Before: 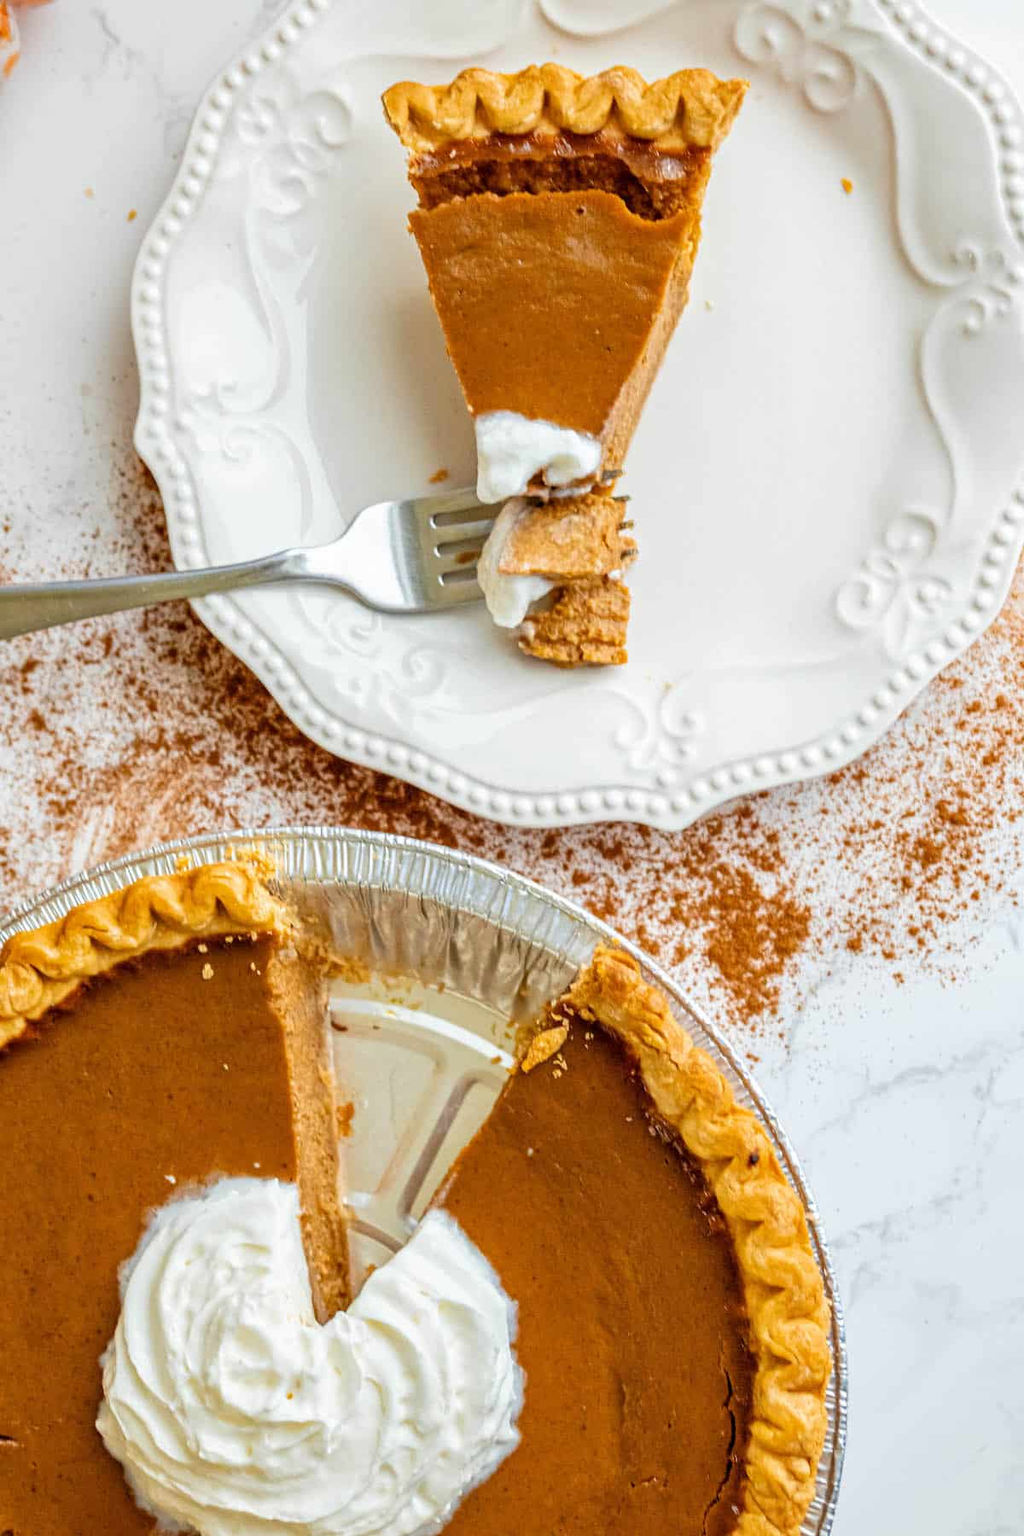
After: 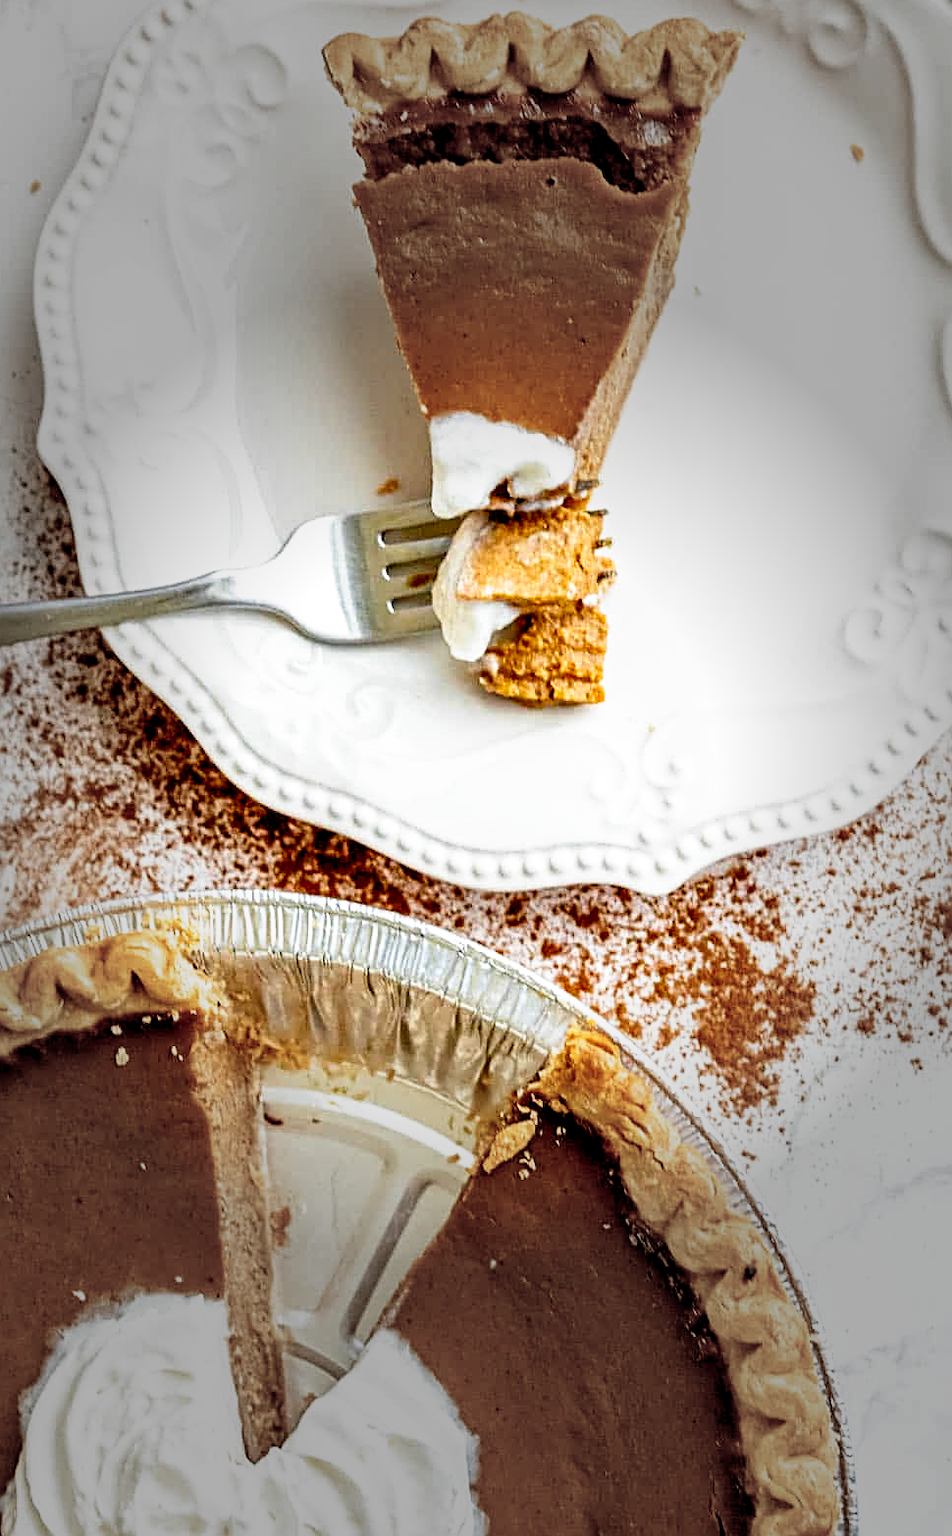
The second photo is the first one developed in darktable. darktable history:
vignetting: fall-off start 31.28%, fall-off radius 34.64%, brightness -0.575
filmic rgb: black relative exposure -8.7 EV, white relative exposure 2.7 EV, threshold 3 EV, target black luminance 0%, hardness 6.25, latitude 75%, contrast 1.325, highlights saturation mix -5%, preserve chrominance no, color science v5 (2021), iterations of high-quality reconstruction 0, enable highlight reconstruction true
sharpen: on, module defaults
contrast equalizer: octaves 7, y [[0.515 ×6], [0.507 ×6], [0.425 ×6], [0 ×6], [0 ×6]]
exposure: black level correction 0.009, exposure 0.119 EV, compensate highlight preservation false
crop: left 9.929%, top 3.475%, right 9.188%, bottom 9.529%
color zones: curves: ch0 [(0.25, 0.5) (0.428, 0.473) (0.75, 0.5)]; ch1 [(0.243, 0.479) (0.398, 0.452) (0.75, 0.5)]
